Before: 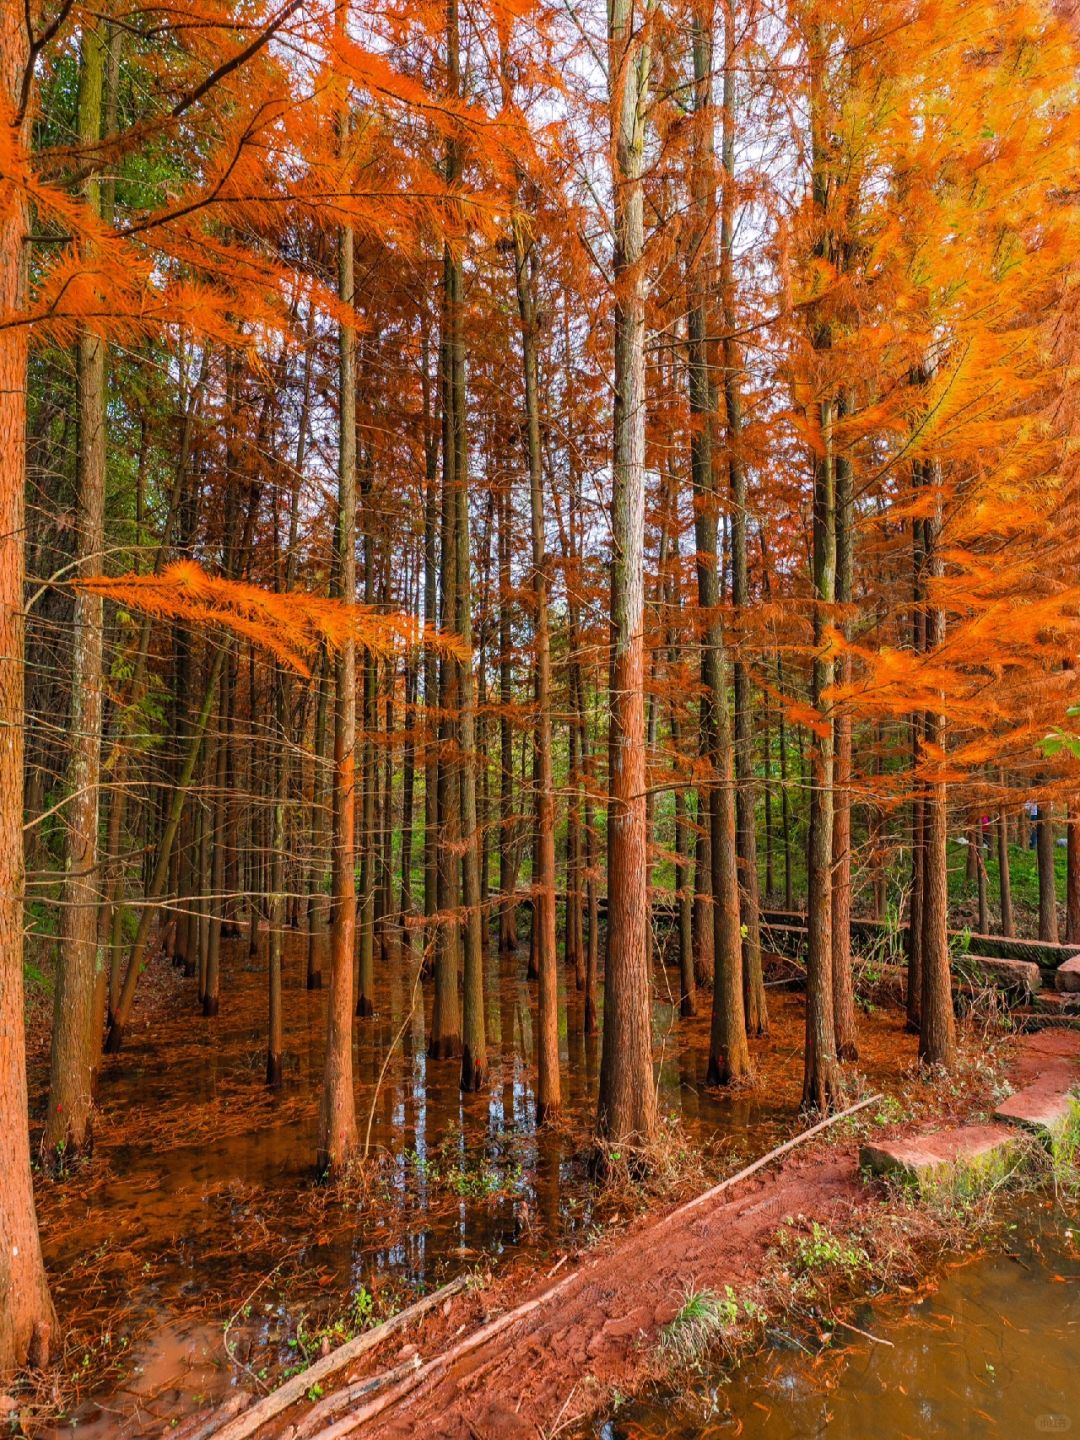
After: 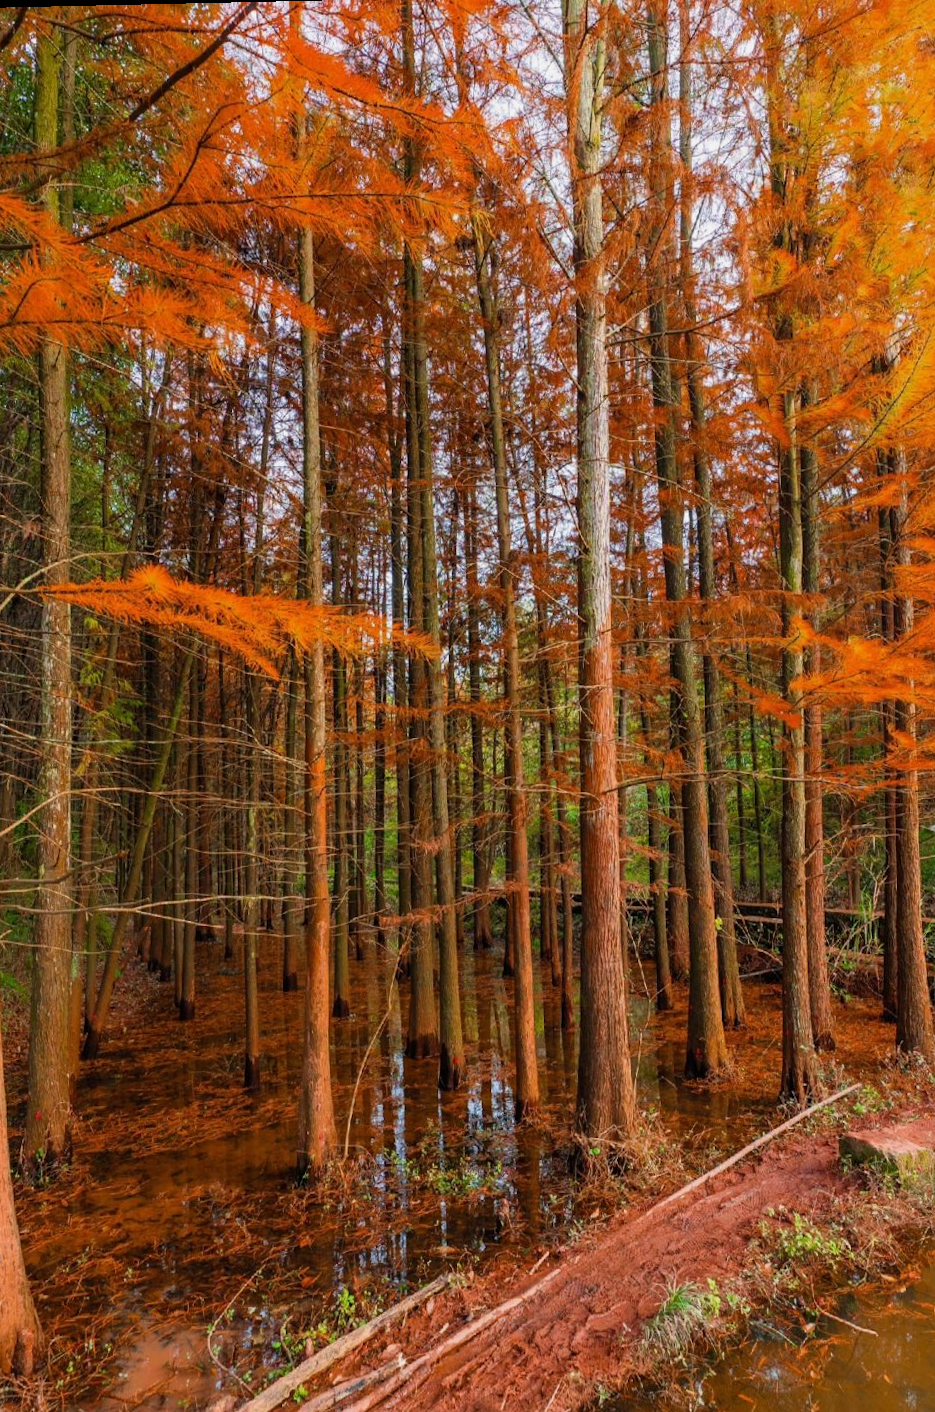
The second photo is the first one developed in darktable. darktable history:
exposure: exposure -0.154 EV, compensate highlight preservation false
crop and rotate: angle 1.27°, left 4.186%, top 1.042%, right 11.649%, bottom 2.451%
